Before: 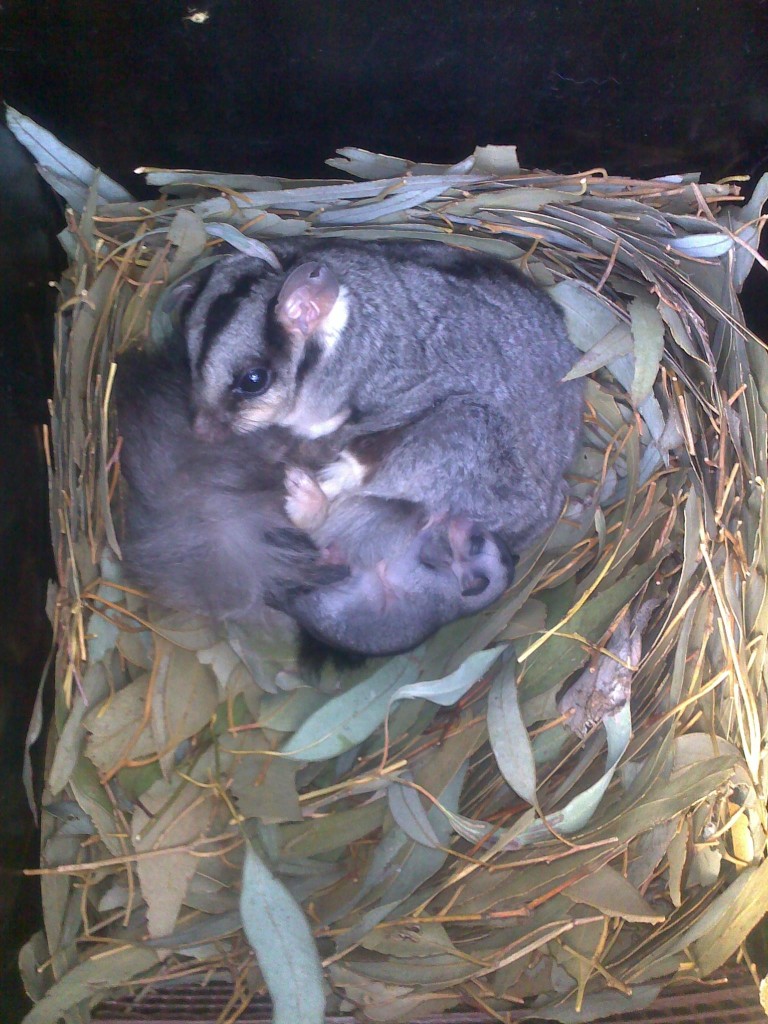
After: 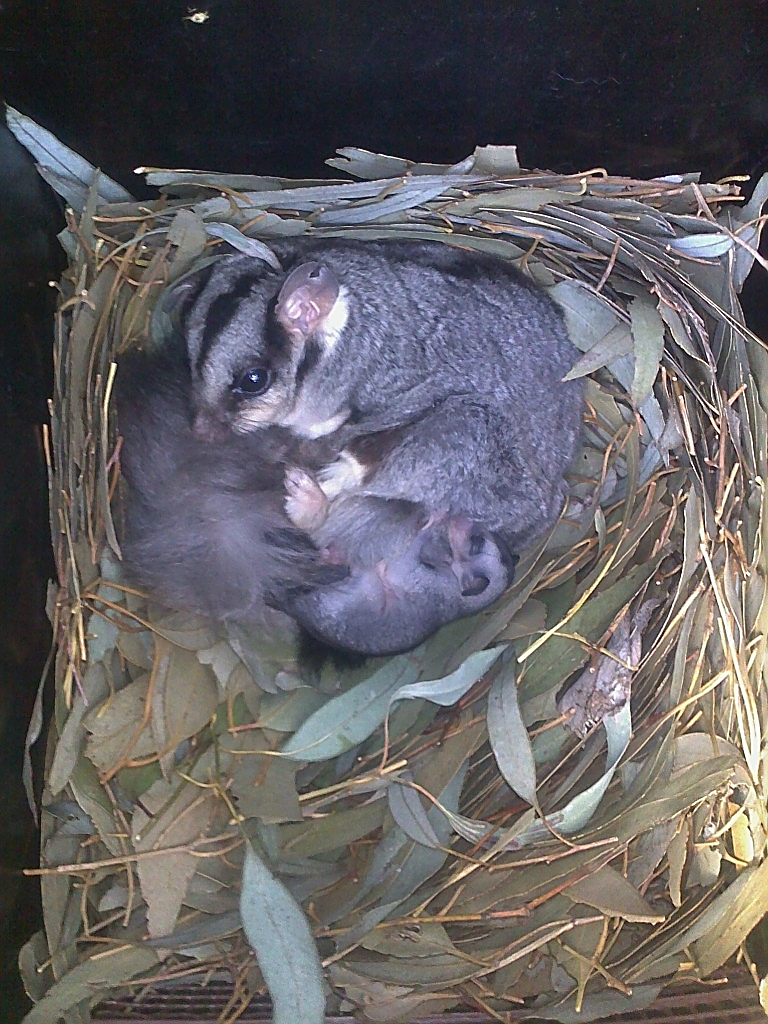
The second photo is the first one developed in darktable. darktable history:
sharpen: radius 1.685, amount 1.294
contrast brightness saturation: contrast -0.08, brightness -0.04, saturation -0.11
